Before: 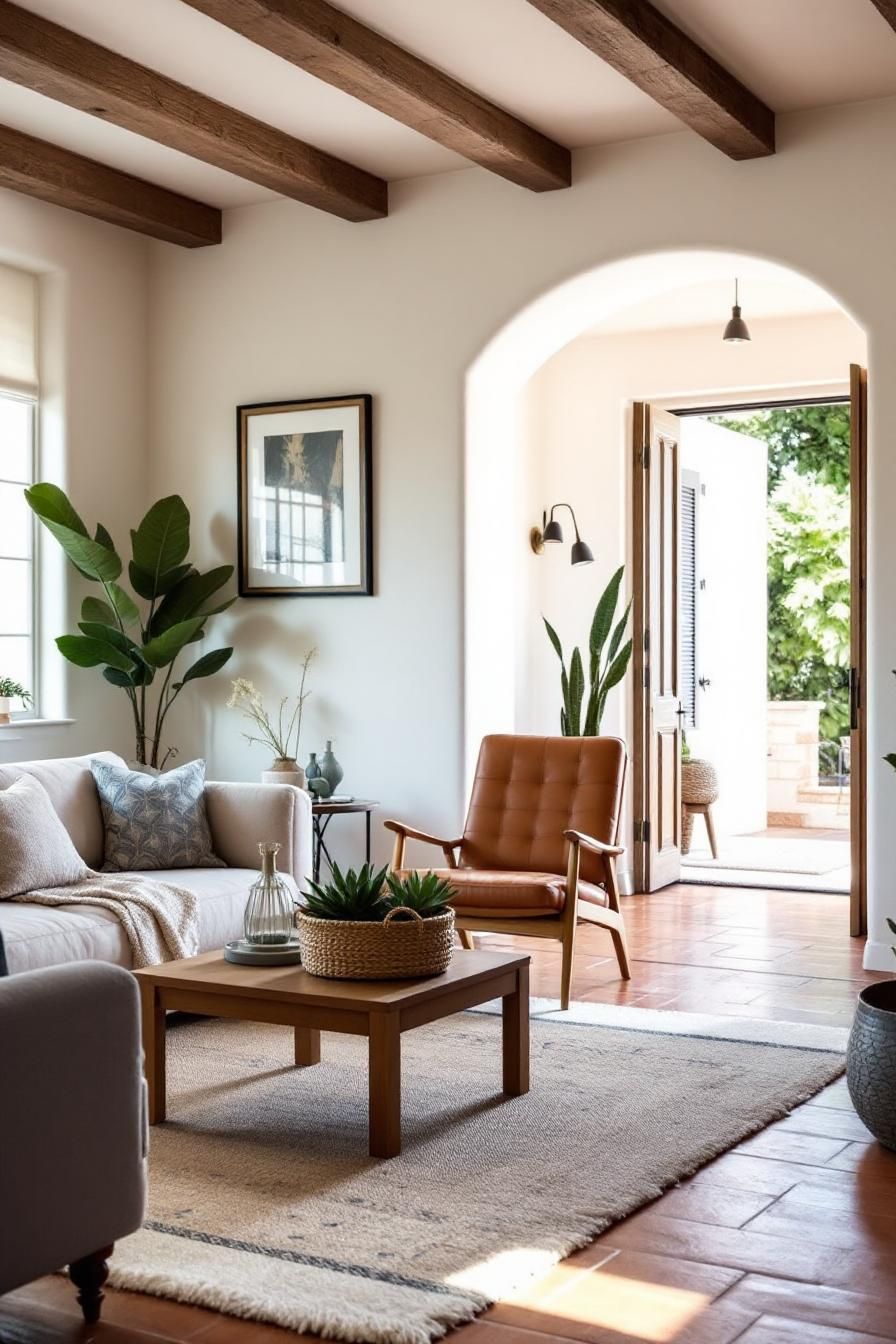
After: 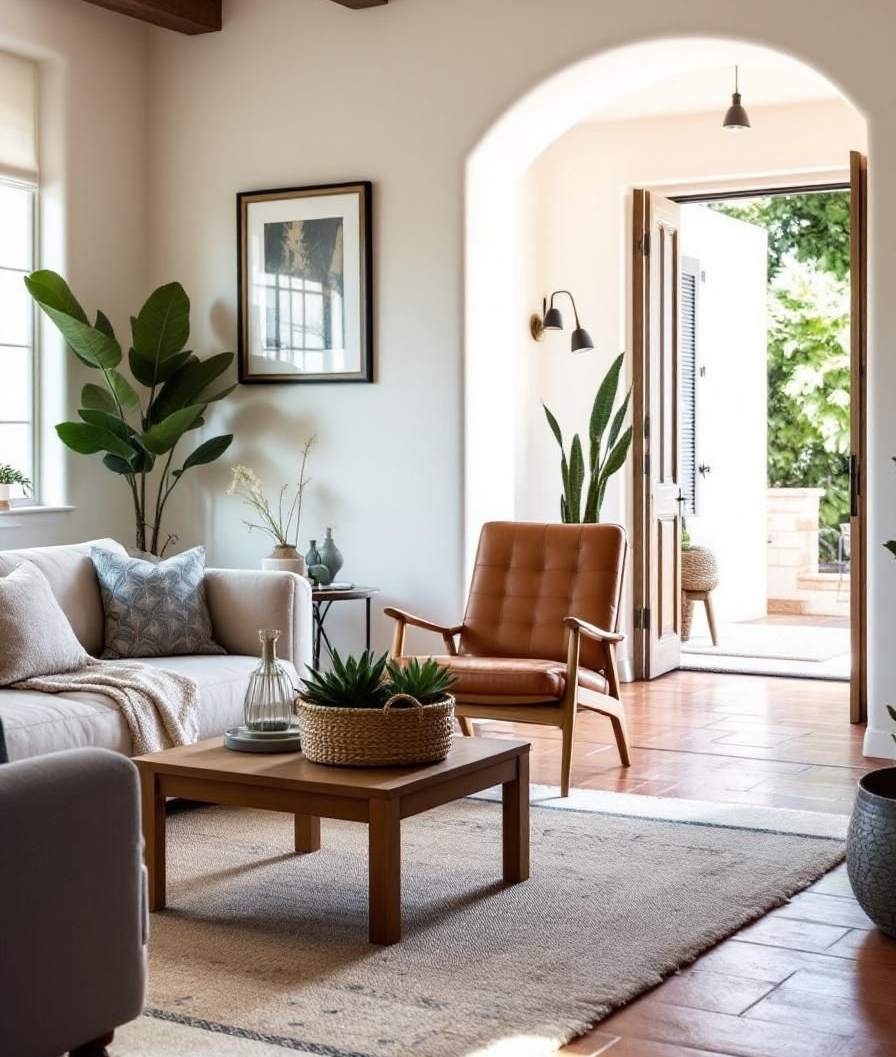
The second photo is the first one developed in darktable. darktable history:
crop and rotate: top 15.886%, bottom 5.401%
